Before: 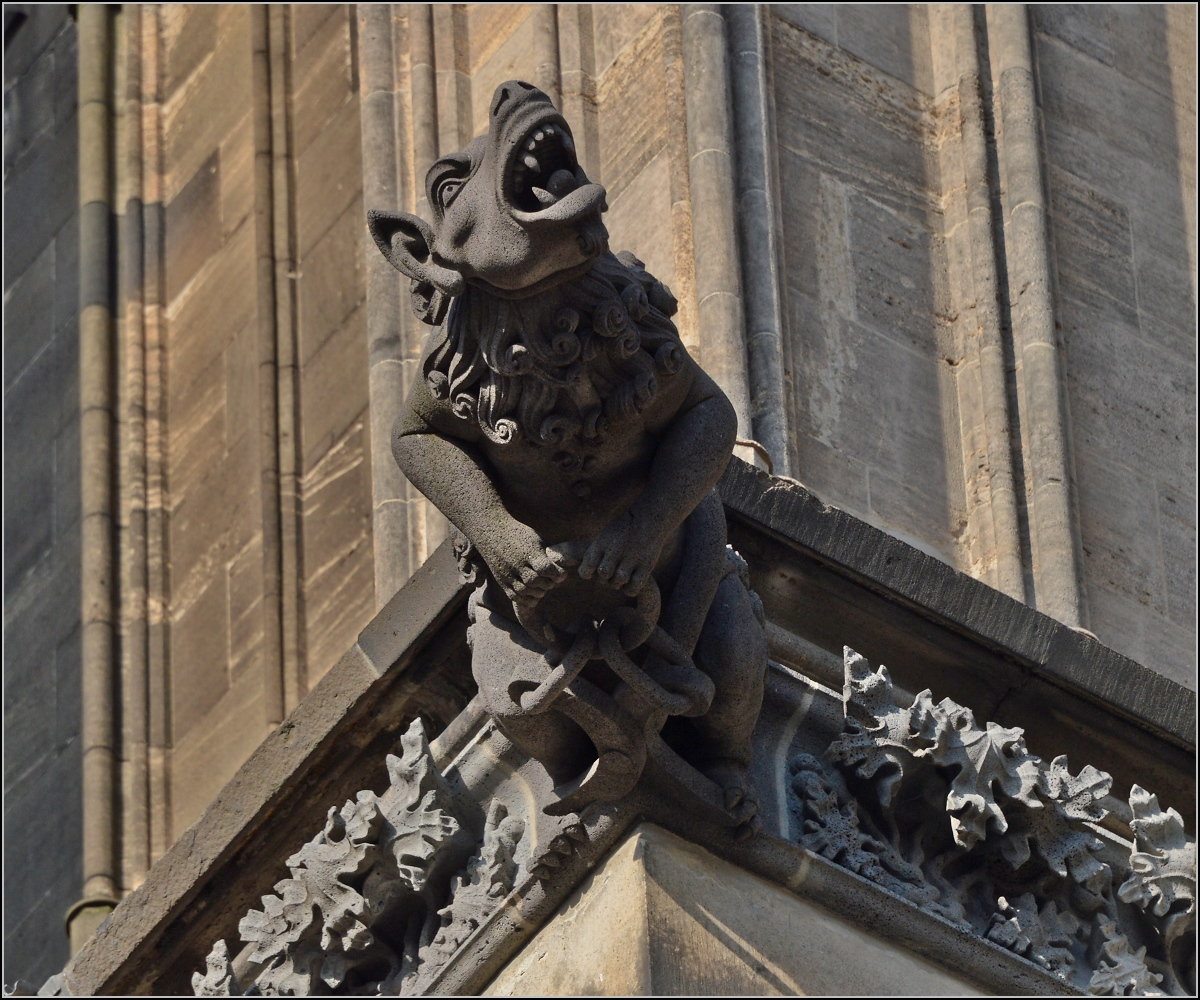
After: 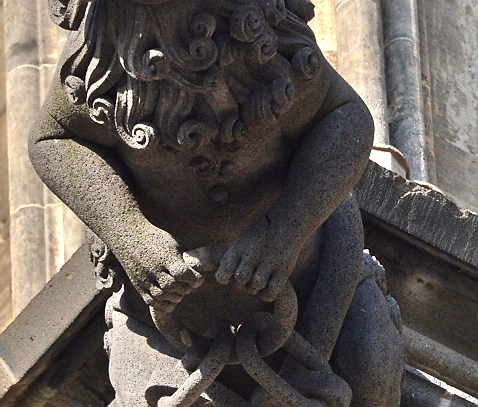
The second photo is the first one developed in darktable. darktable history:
sharpen: radius 1.008
exposure: exposure 0.361 EV, compensate exposure bias true, compensate highlight preservation false
crop: left 30.298%, top 29.554%, right 29.798%, bottom 29.665%
